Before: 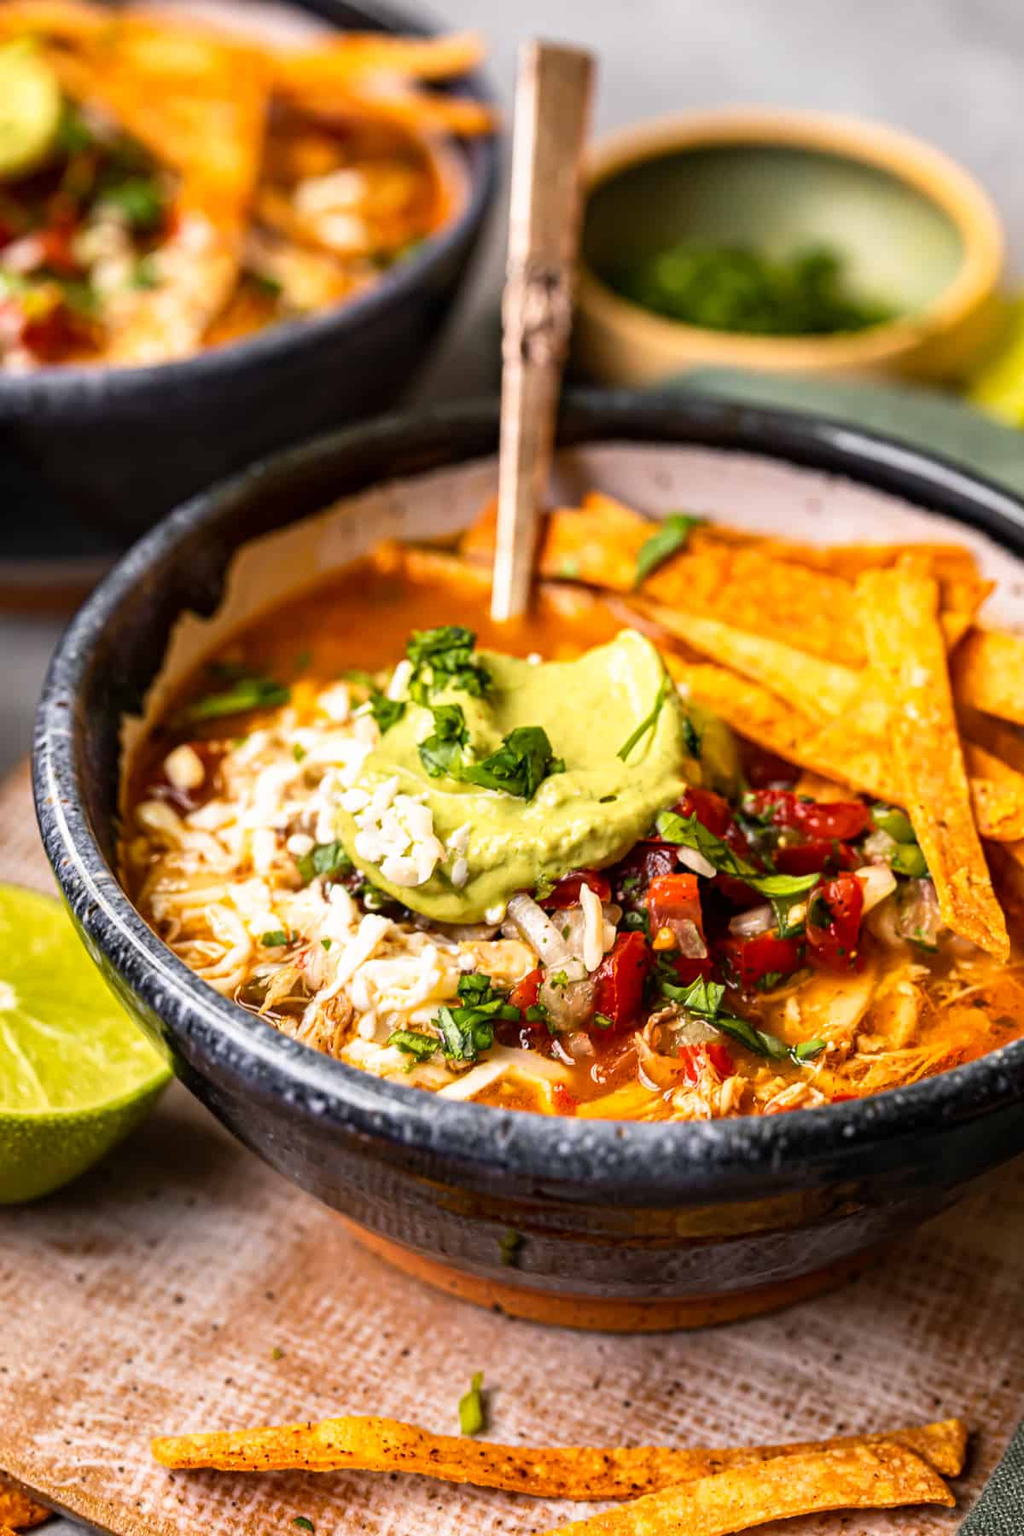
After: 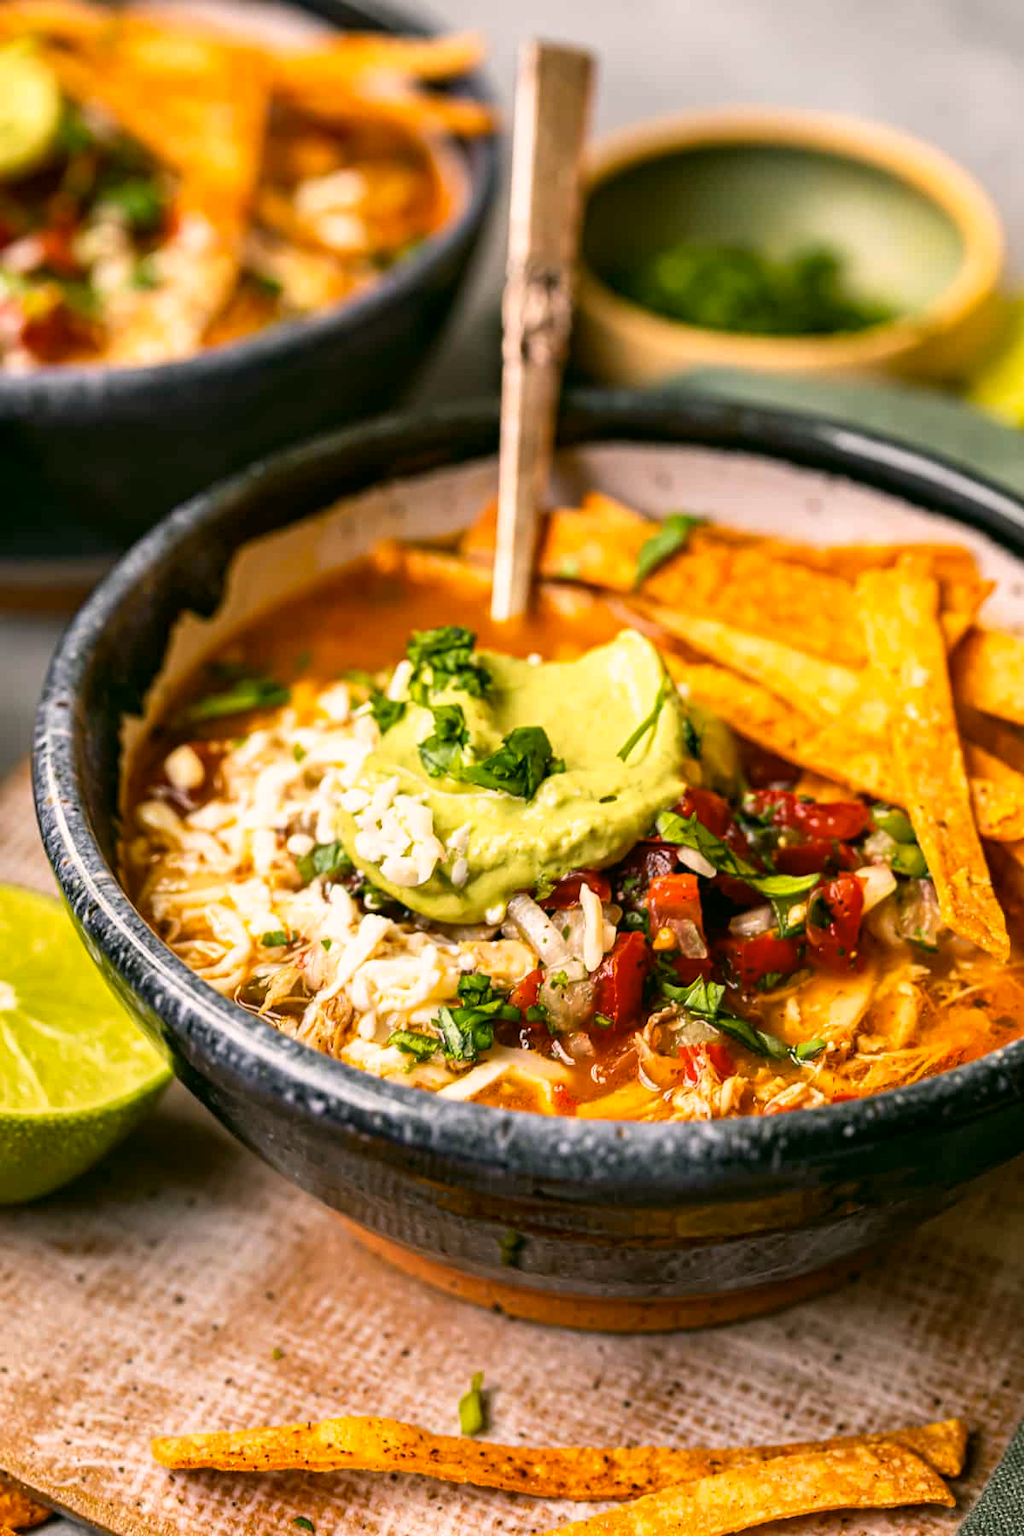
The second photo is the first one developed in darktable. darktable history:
shadows and highlights: shadows 31.32, highlights 0.097, soften with gaussian
color correction: highlights a* 4.01, highlights b* 4.94, shadows a* -6.97, shadows b* 5.01
